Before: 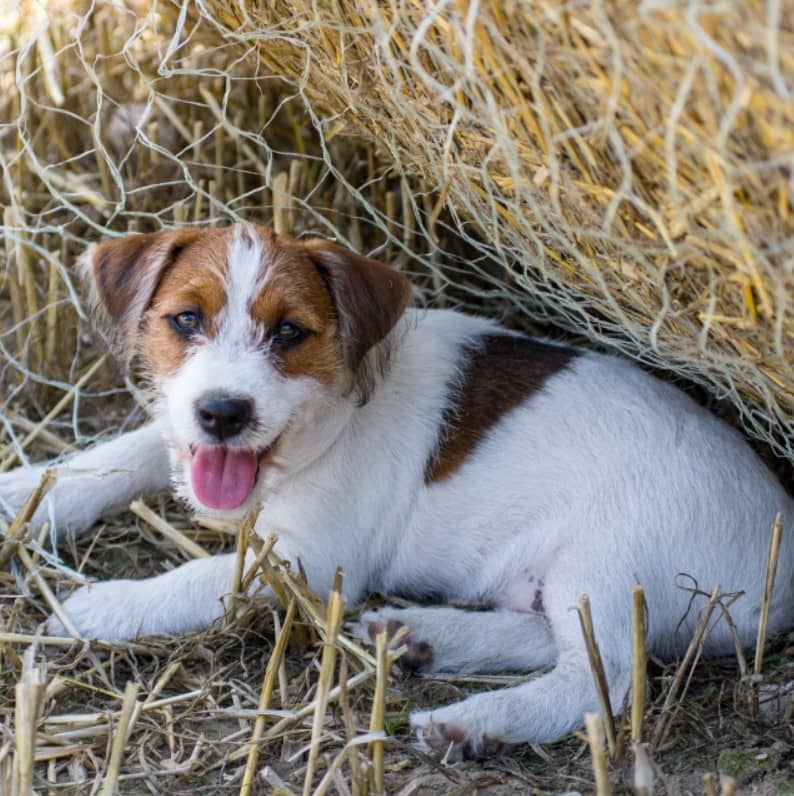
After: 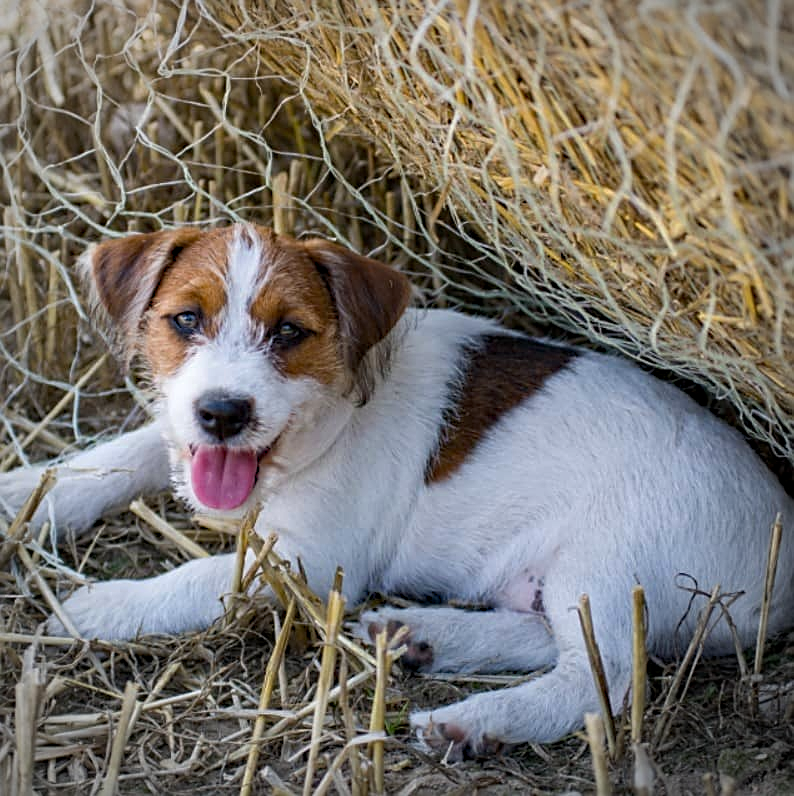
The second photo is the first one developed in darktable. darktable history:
vignetting: automatic ratio true
sharpen: amount 0.473
haze removal: compatibility mode true, adaptive false
